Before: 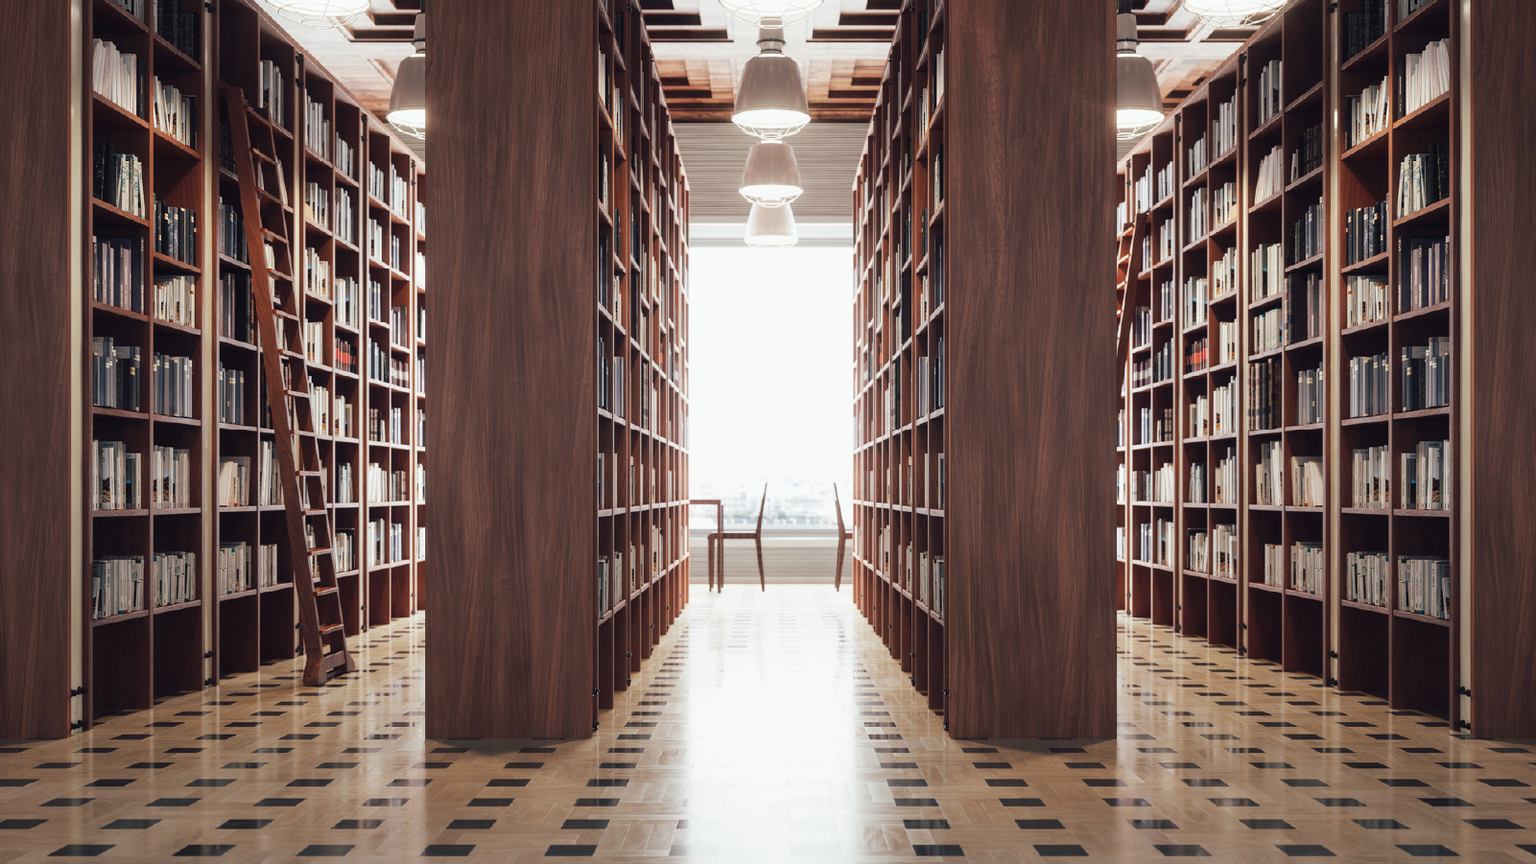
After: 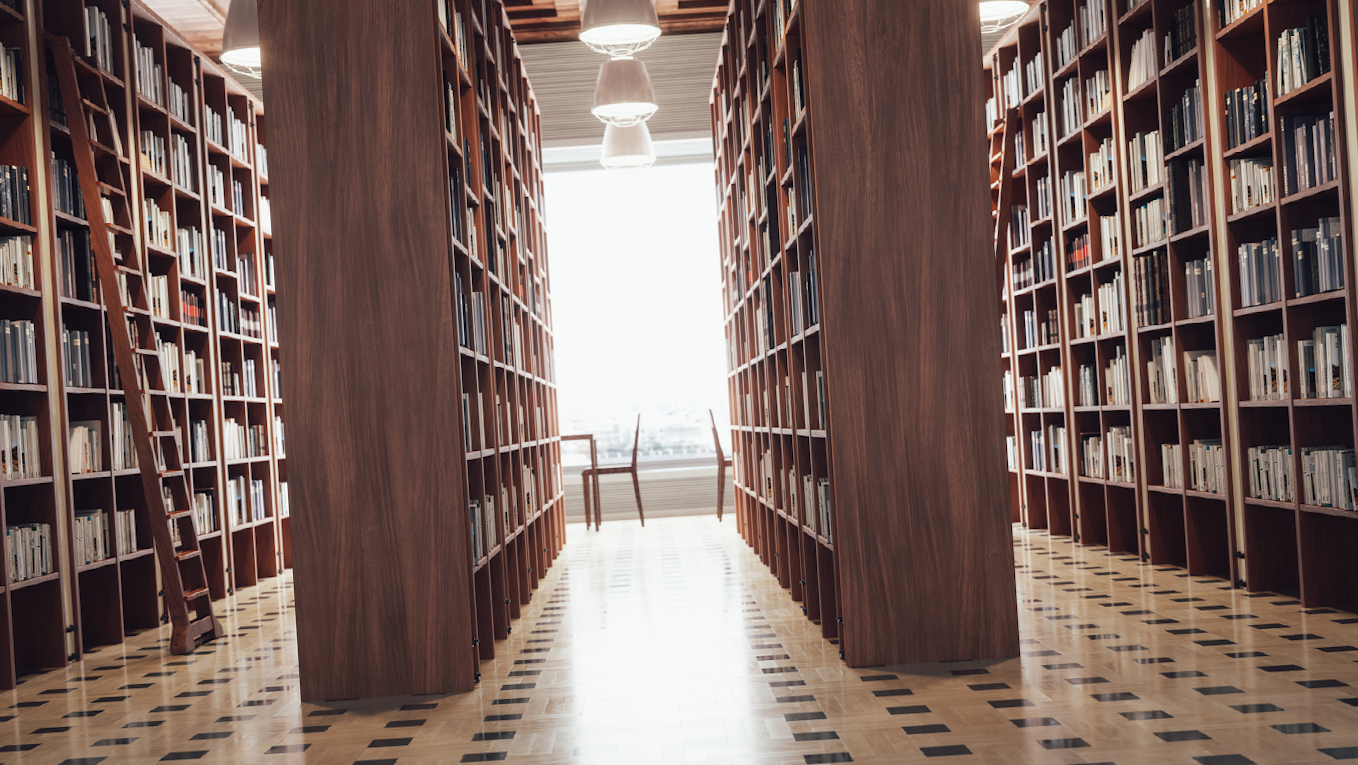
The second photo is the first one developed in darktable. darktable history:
crop and rotate: angle 3.61°, left 5.854%, top 5.701%
